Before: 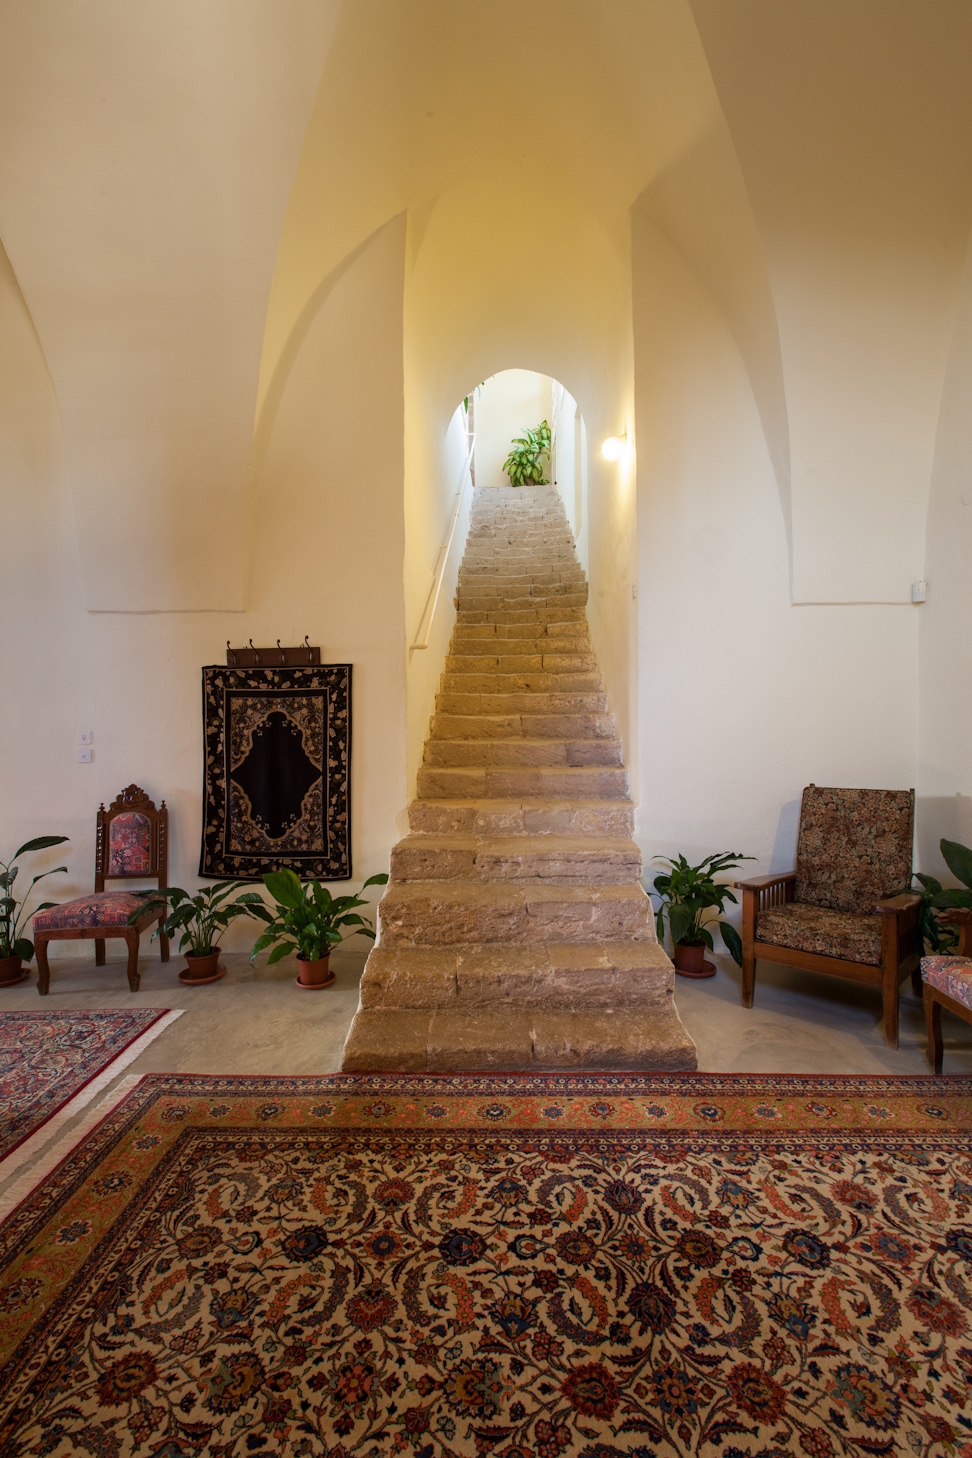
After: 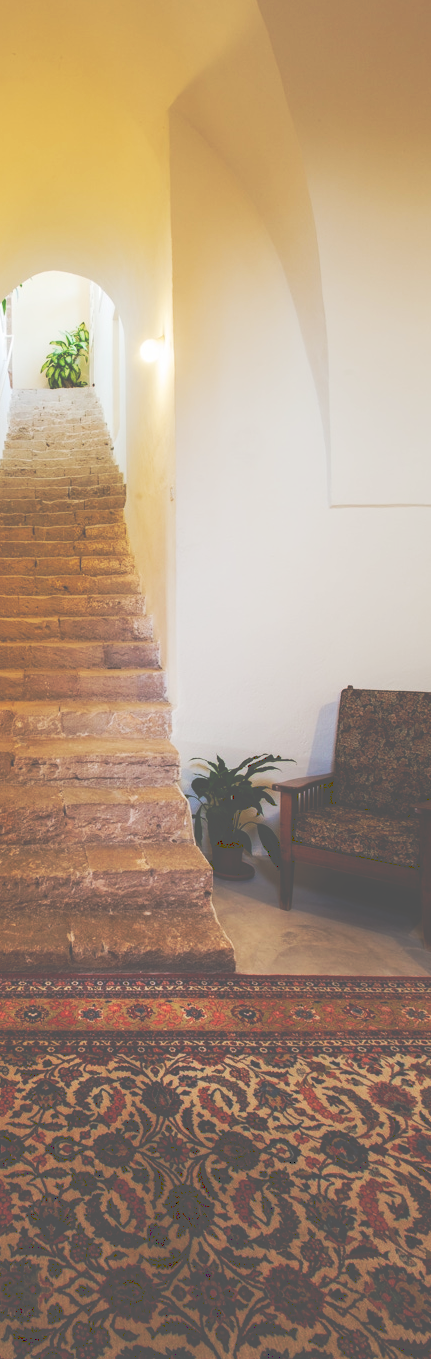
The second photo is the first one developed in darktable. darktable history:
crop: left 47.592%, top 6.746%, right 8.059%
tone curve: curves: ch0 [(0, 0) (0.003, 0.334) (0.011, 0.338) (0.025, 0.338) (0.044, 0.338) (0.069, 0.339) (0.1, 0.342) (0.136, 0.343) (0.177, 0.349) (0.224, 0.36) (0.277, 0.385) (0.335, 0.42) (0.399, 0.465) (0.468, 0.535) (0.543, 0.632) (0.623, 0.73) (0.709, 0.814) (0.801, 0.879) (0.898, 0.935) (1, 1)], preserve colors none
